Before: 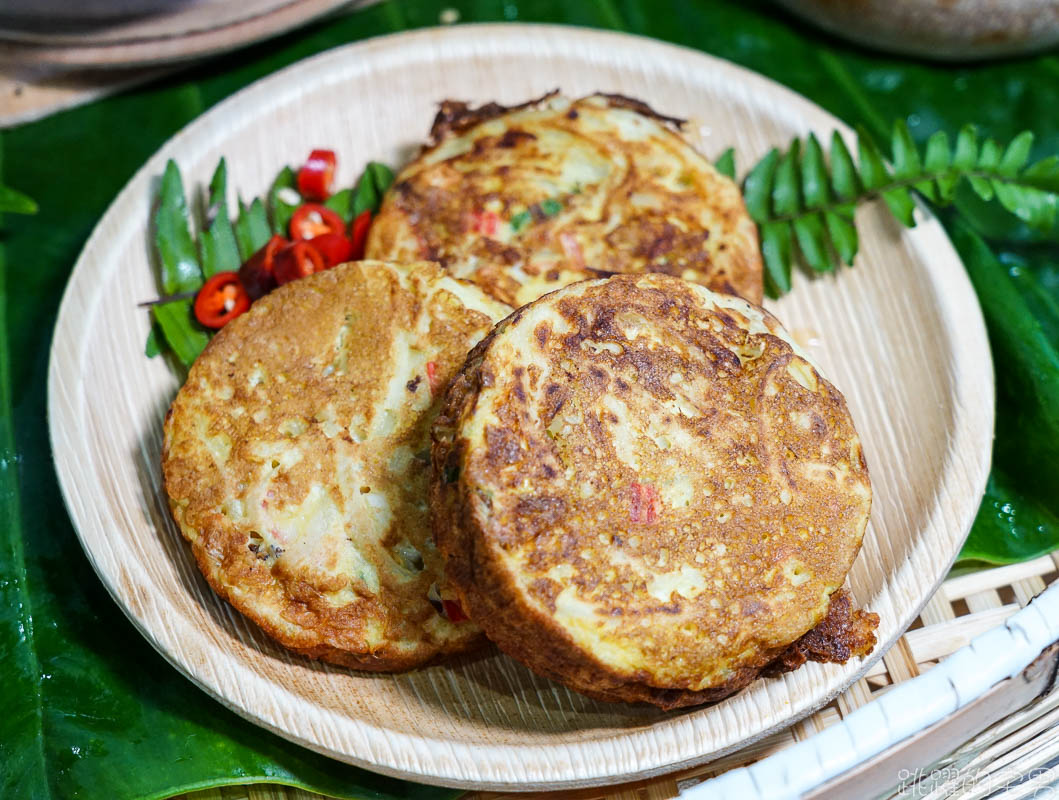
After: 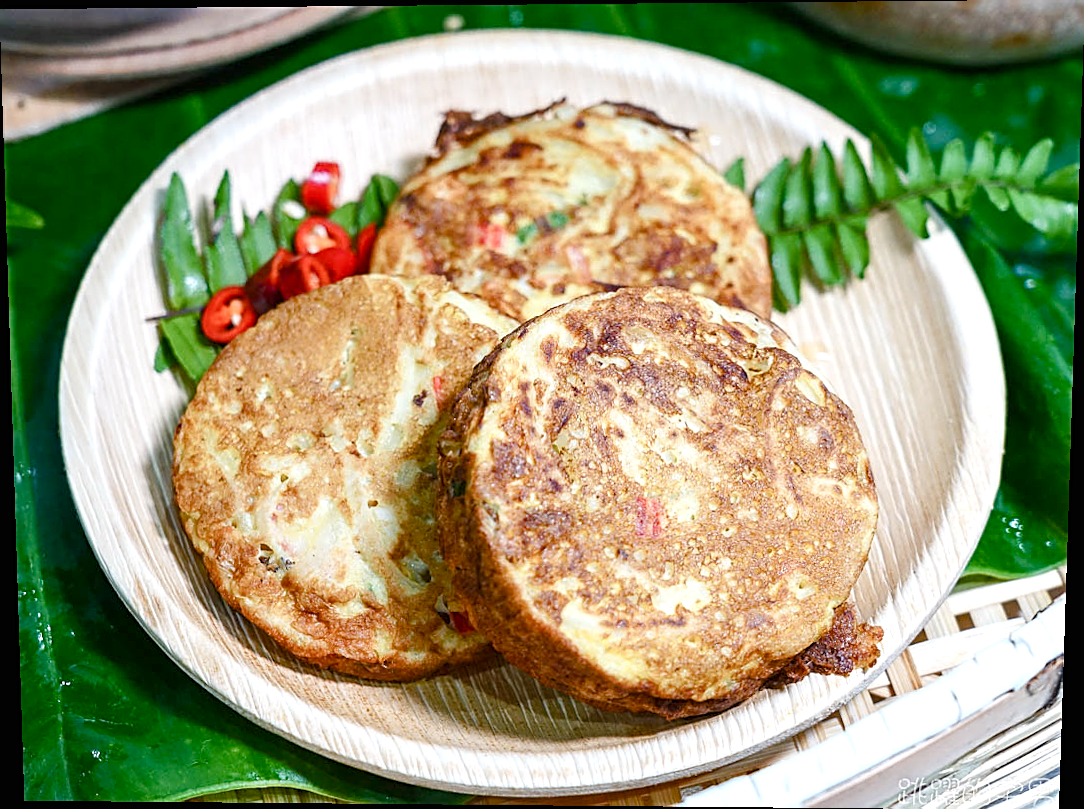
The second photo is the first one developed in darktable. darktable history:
sharpen: on, module defaults
rotate and perspective: lens shift (vertical) 0.048, lens shift (horizontal) -0.024, automatic cropping off
exposure: black level correction 0, exposure 1.3 EV, compensate exposure bias true, compensate highlight preservation false
color balance rgb: shadows lift › chroma 1%, shadows lift › hue 113°, highlights gain › chroma 0.2%, highlights gain › hue 333°, perceptual saturation grading › global saturation 20%, perceptual saturation grading › highlights -50%, perceptual saturation grading › shadows 25%, contrast -10%
